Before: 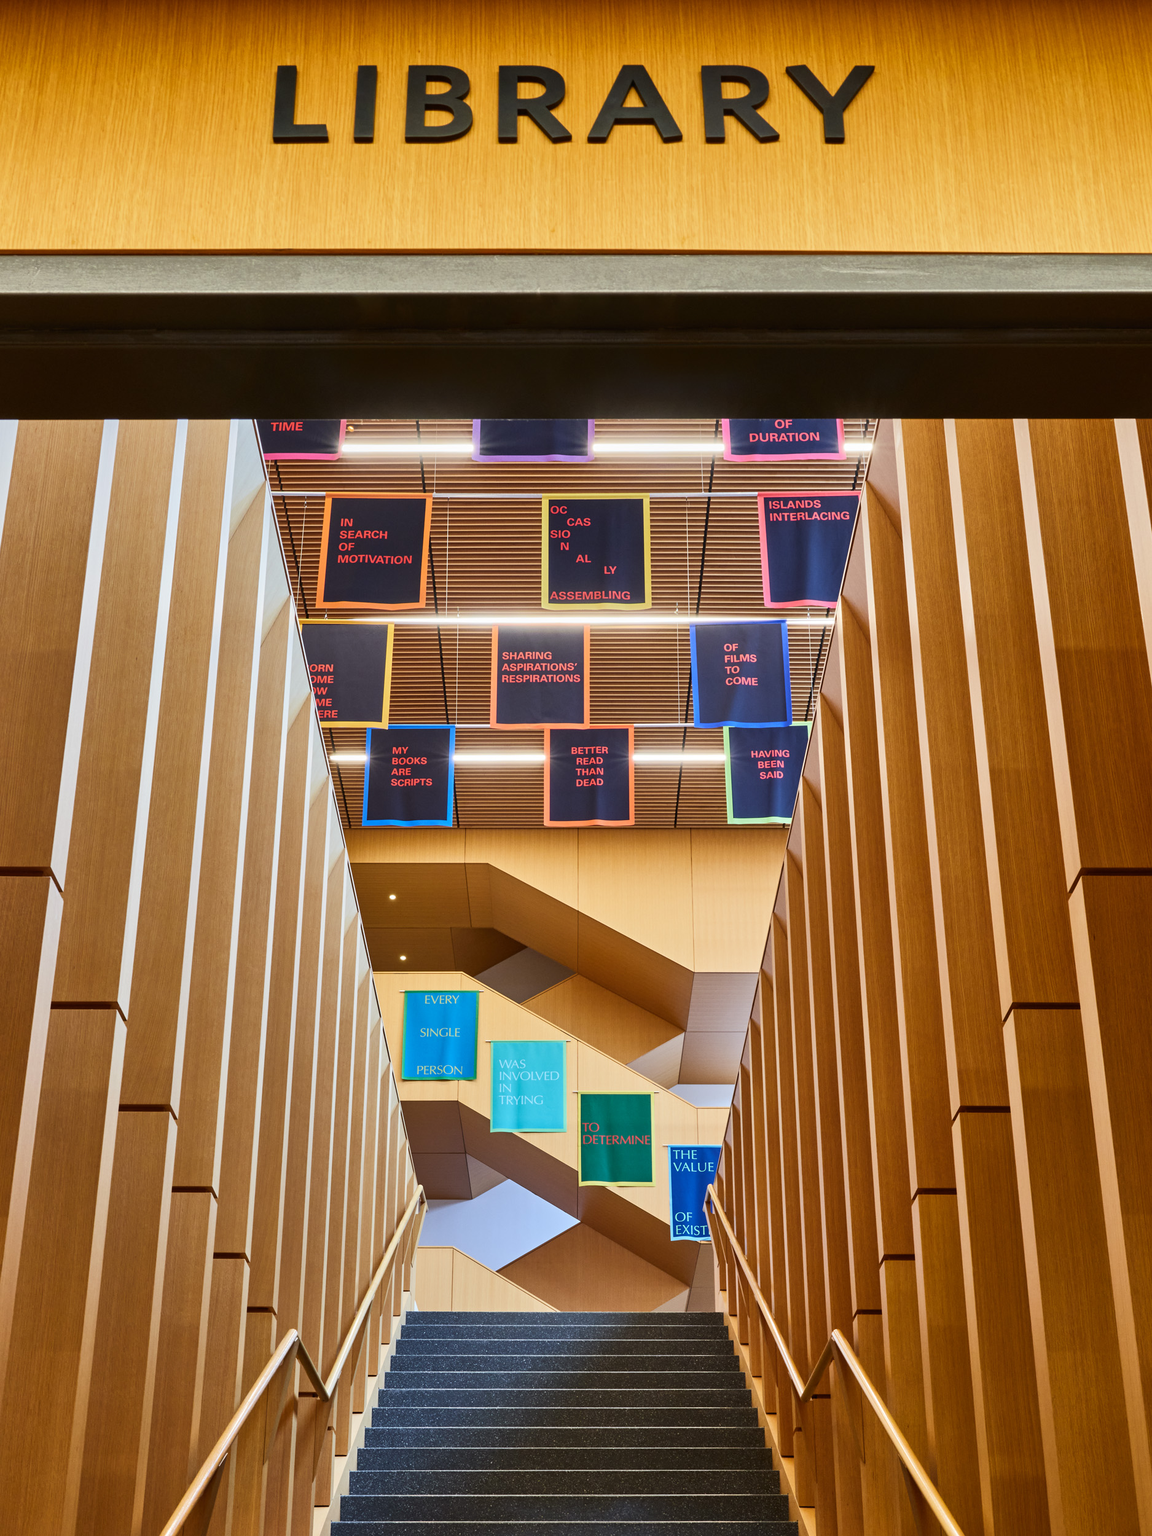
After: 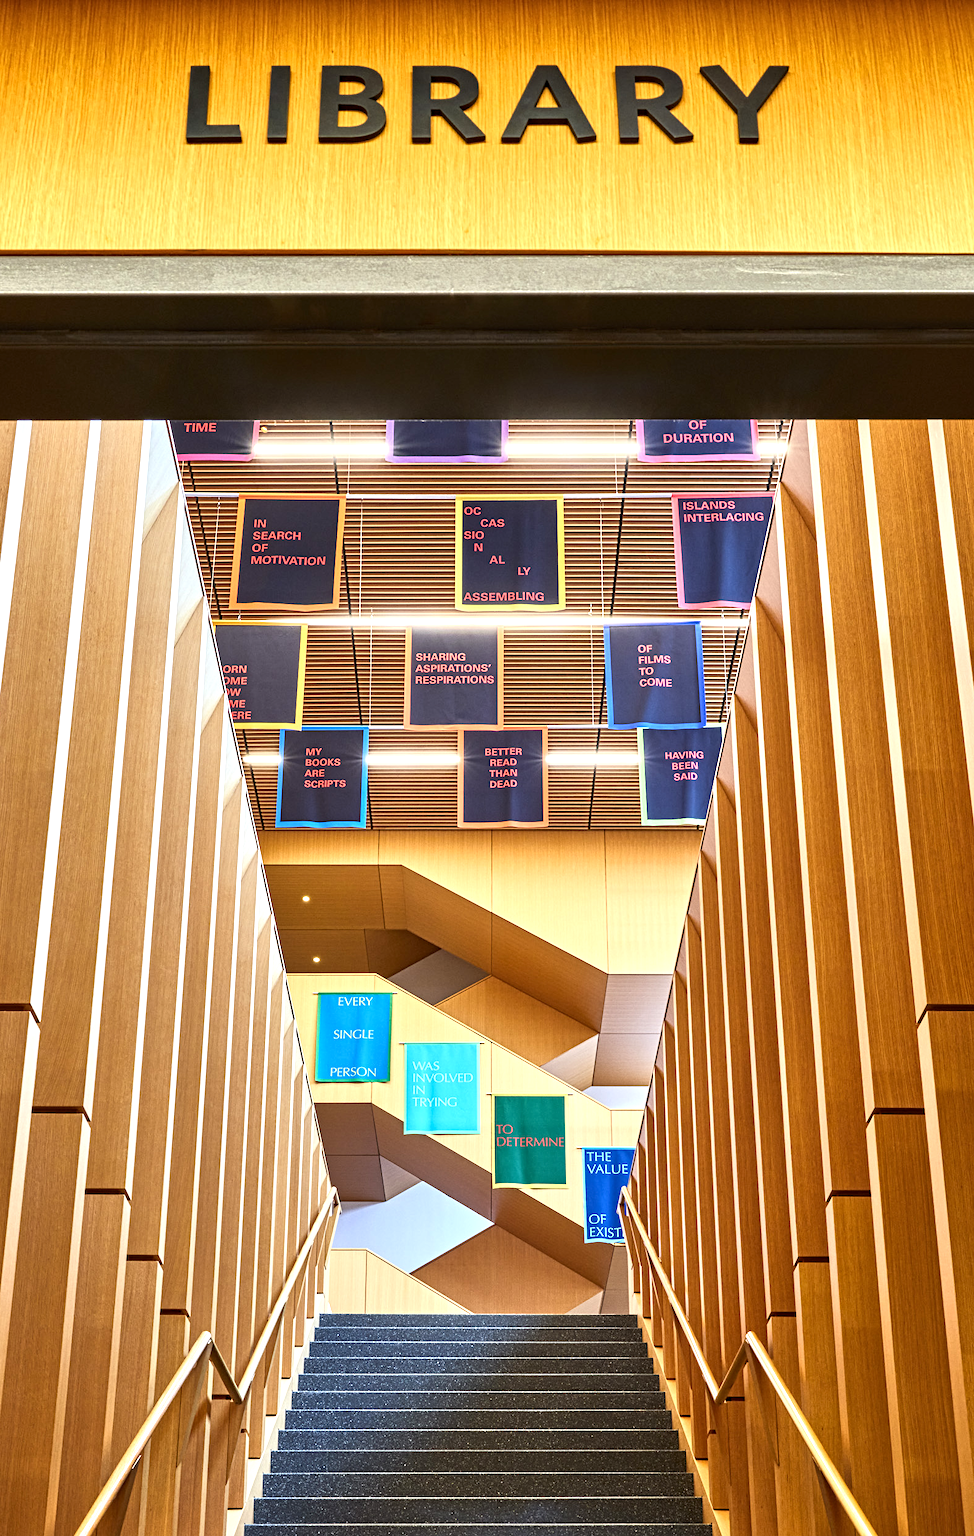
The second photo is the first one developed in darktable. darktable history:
crop: left 7.598%, right 7.873%
exposure: black level correction 0, exposure 0.7 EV, compensate exposure bias true, compensate highlight preservation false
contrast equalizer: y [[0.5, 0.5, 0.5, 0.539, 0.64, 0.611], [0.5 ×6], [0.5 ×6], [0 ×6], [0 ×6]]
